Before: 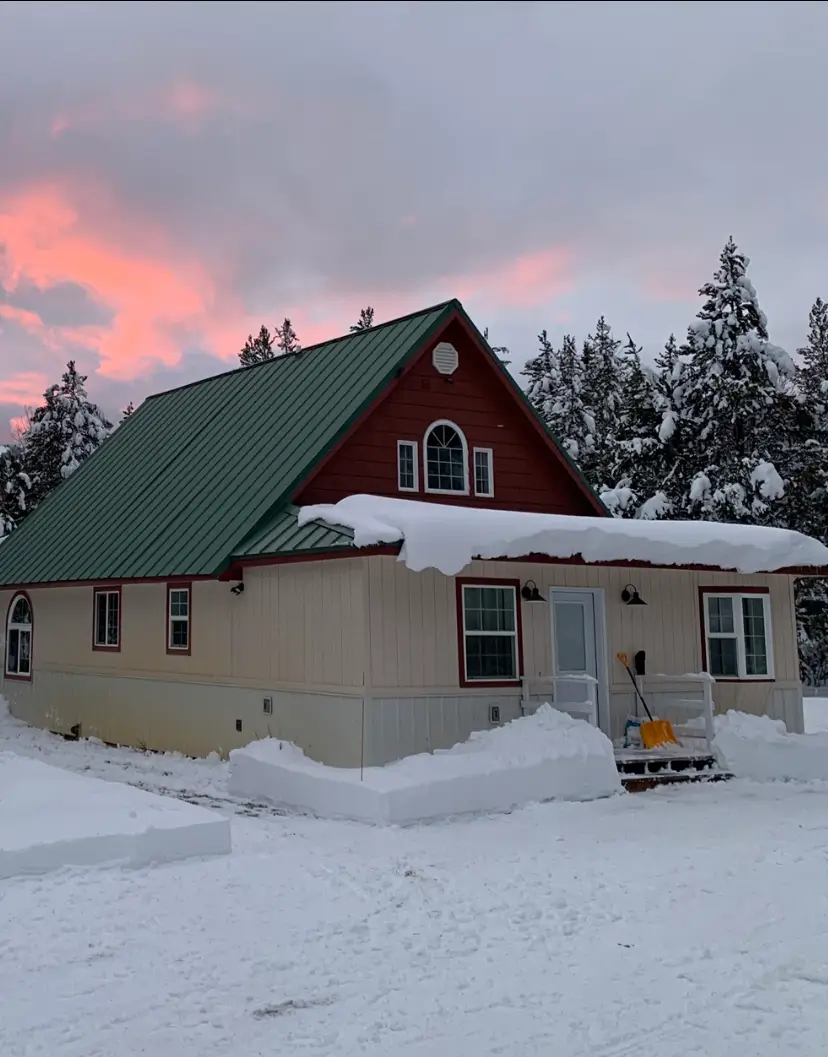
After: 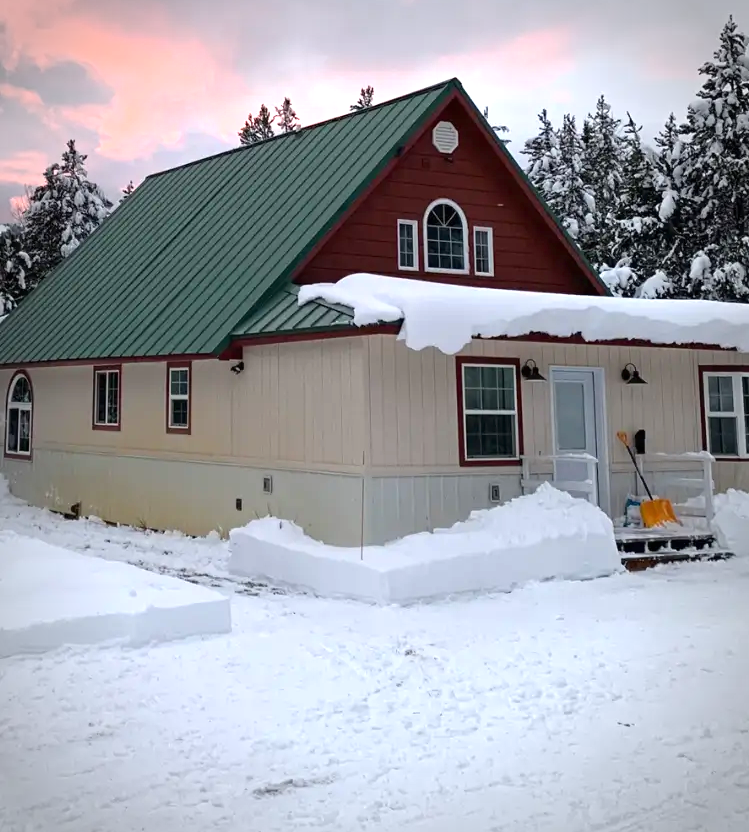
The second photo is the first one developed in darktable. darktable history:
exposure: black level correction 0, exposure 1 EV, compensate exposure bias true, compensate highlight preservation false
crop: top 20.916%, right 9.437%, bottom 0.316%
vignetting: automatic ratio true
